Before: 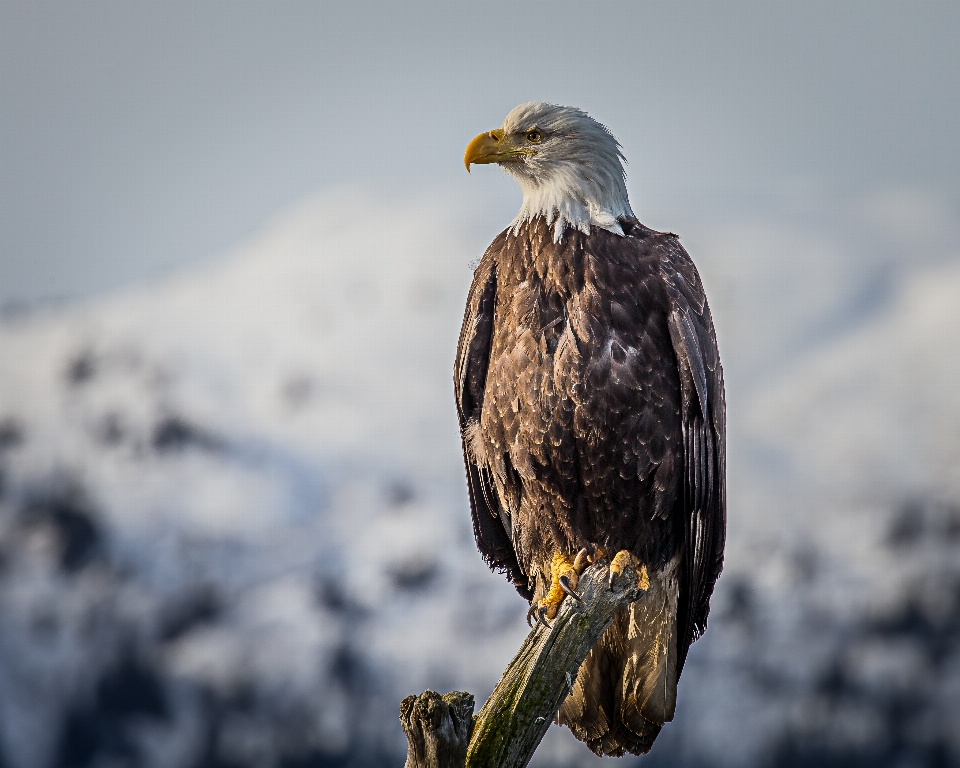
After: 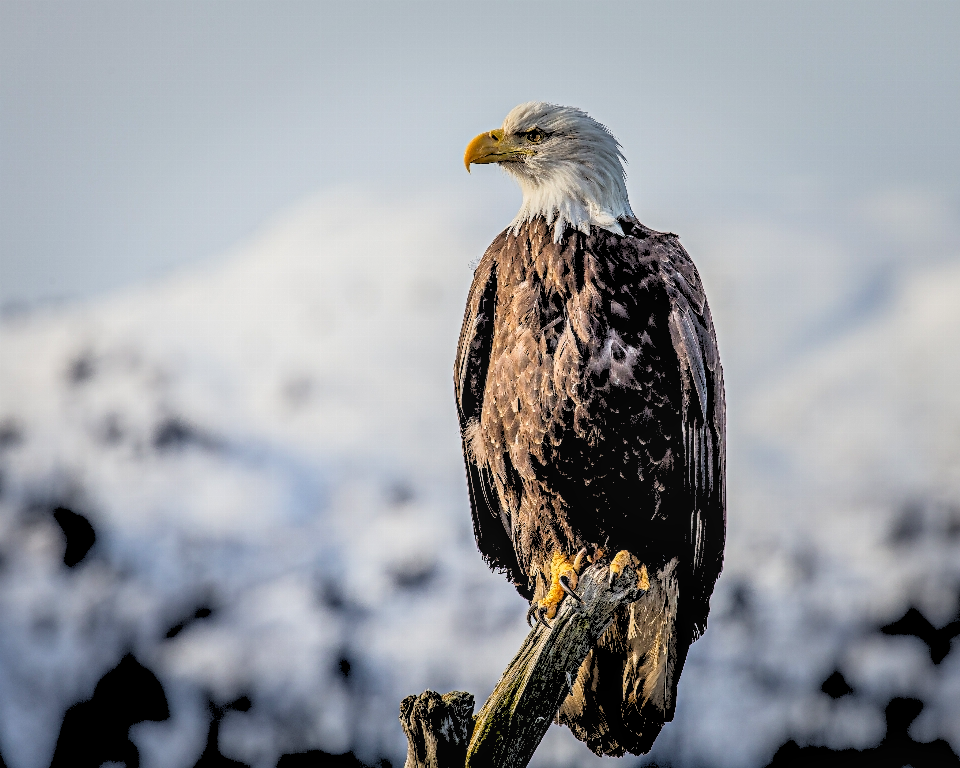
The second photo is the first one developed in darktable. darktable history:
local contrast: on, module defaults
rgb levels: levels [[0.027, 0.429, 0.996], [0, 0.5, 1], [0, 0.5, 1]]
